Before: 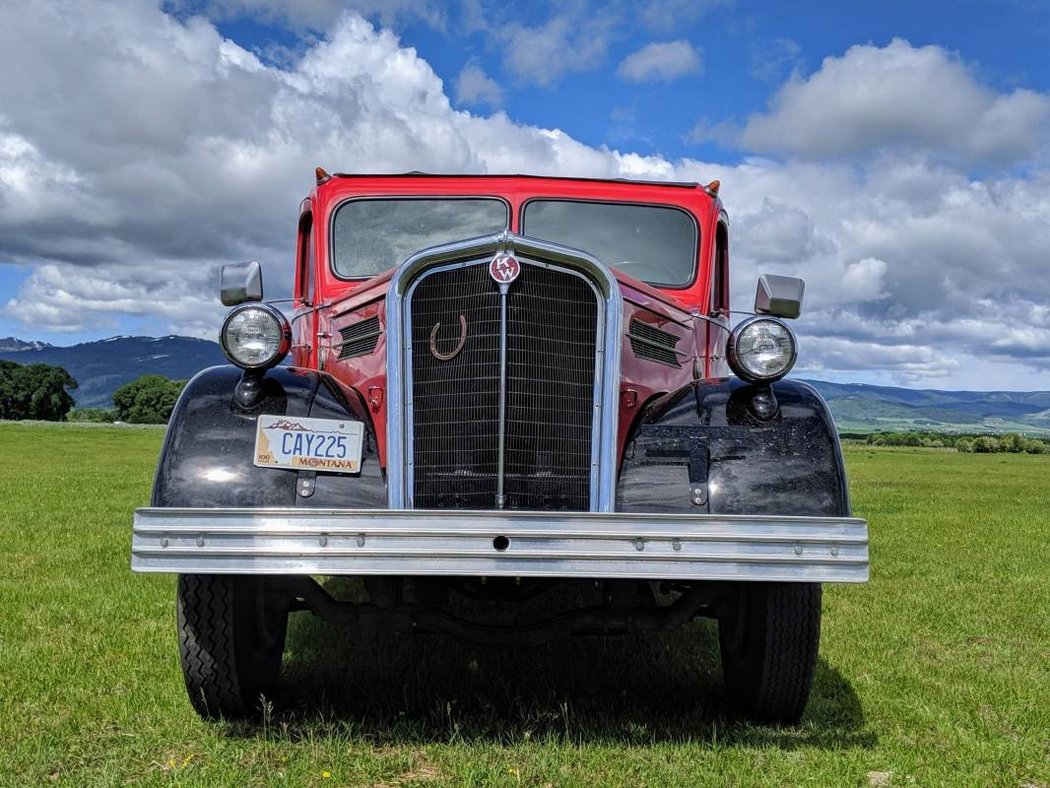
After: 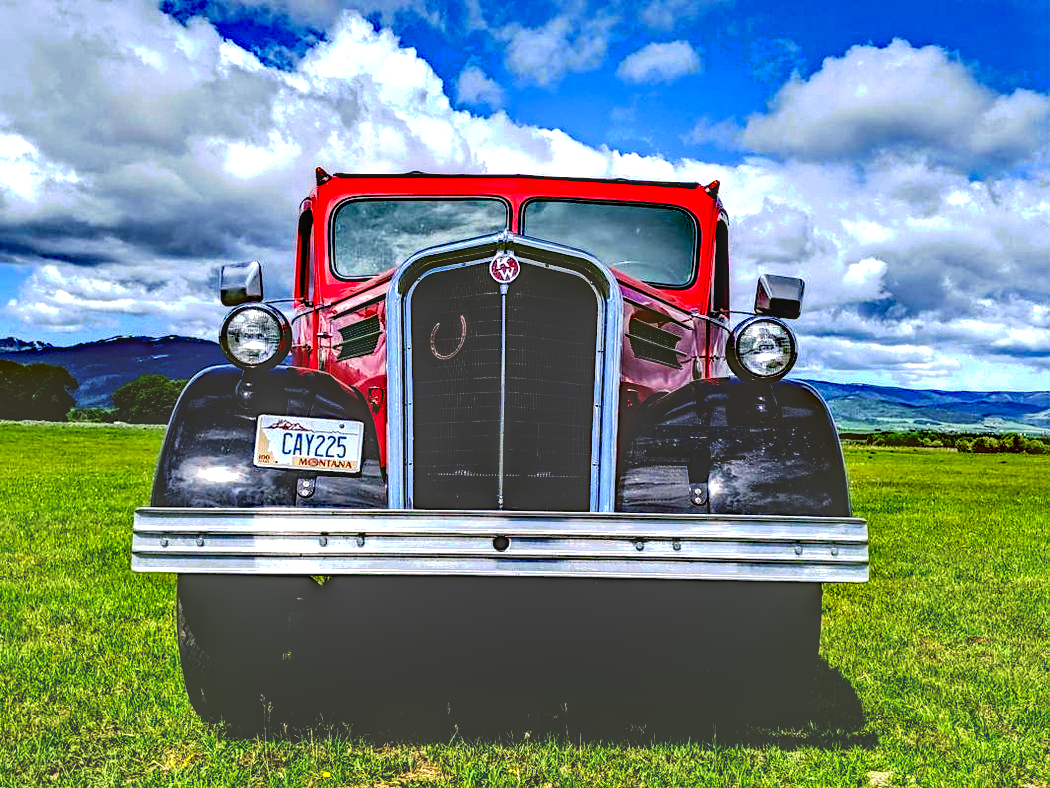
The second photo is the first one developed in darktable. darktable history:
base curve: curves: ch0 [(0, 0.036) (0.083, 0.04) (0.804, 1)], fusion 1, preserve colors none
local contrast: on, module defaults
